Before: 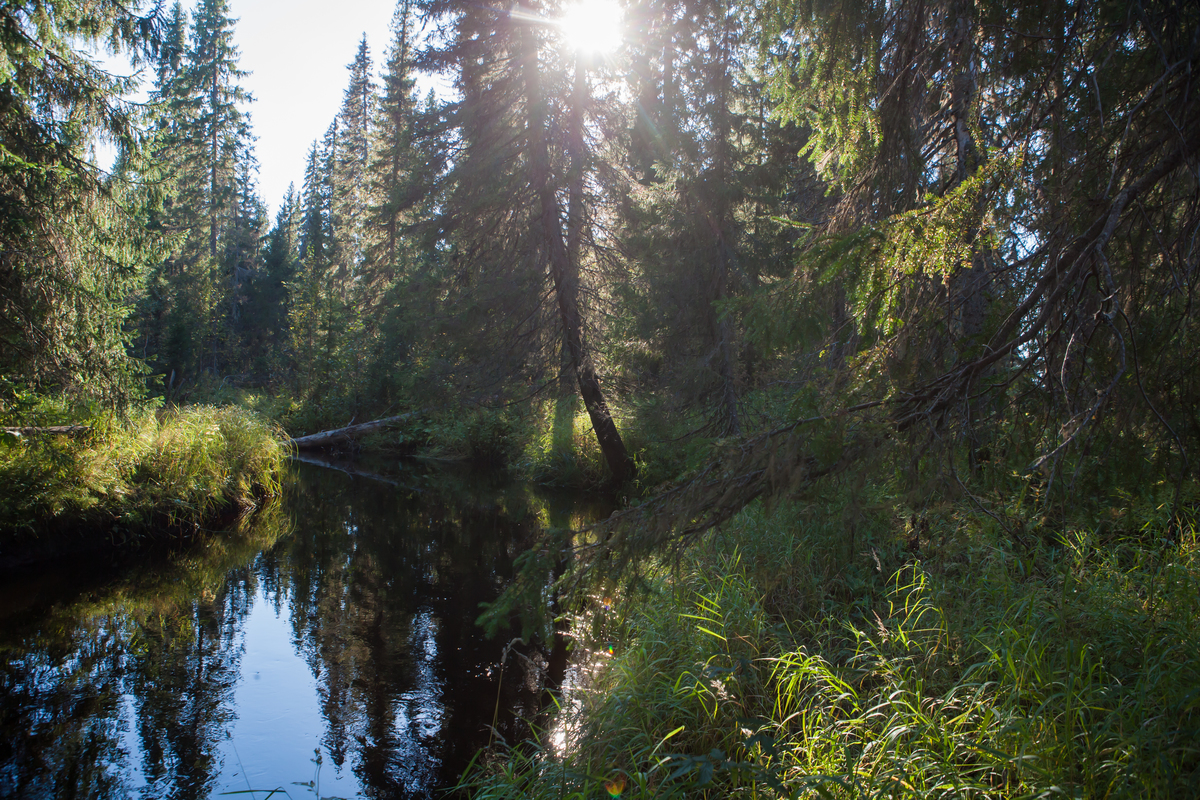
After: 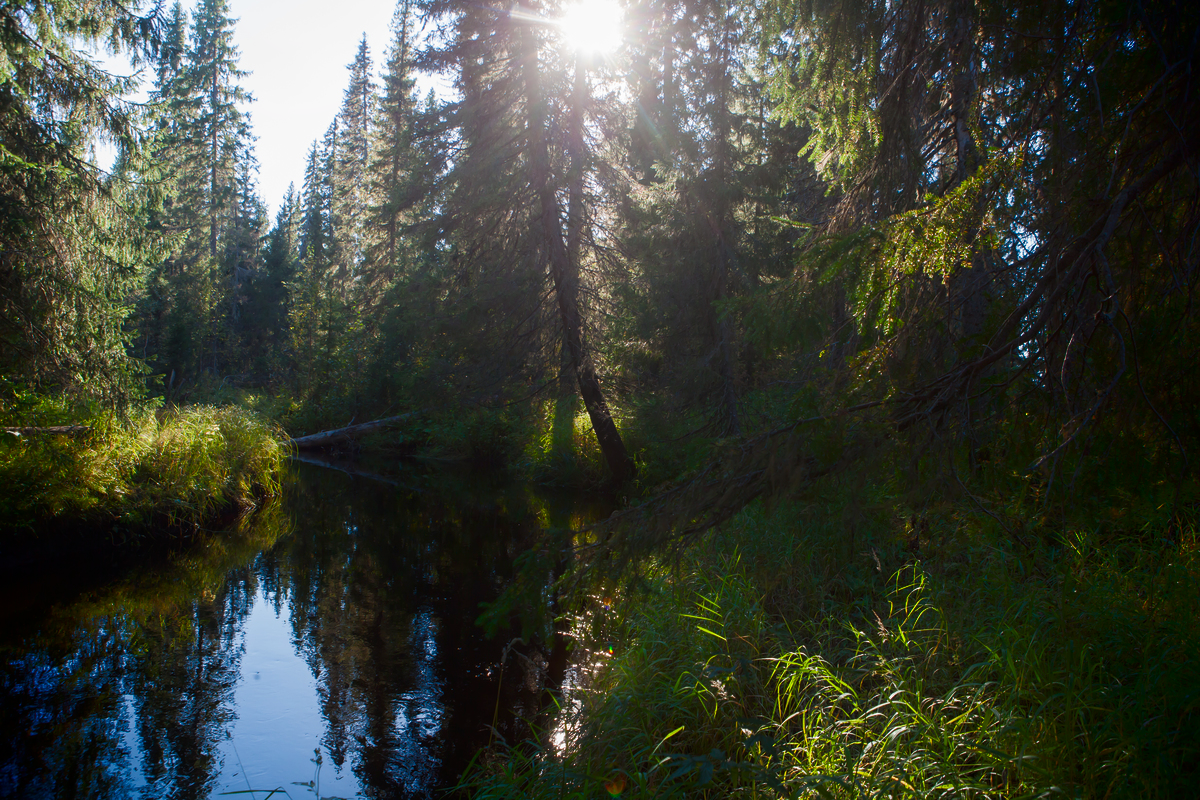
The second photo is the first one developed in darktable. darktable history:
shadows and highlights: shadows -68.28, highlights 35.93, soften with gaussian
